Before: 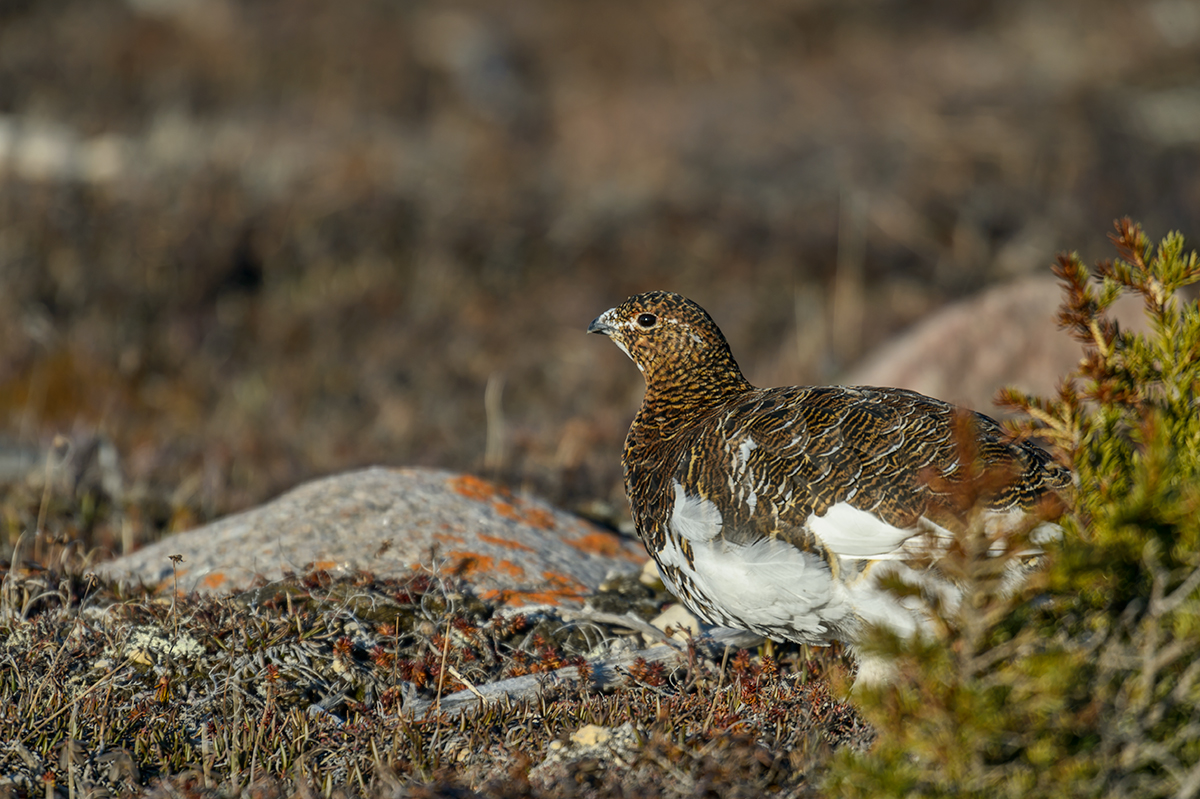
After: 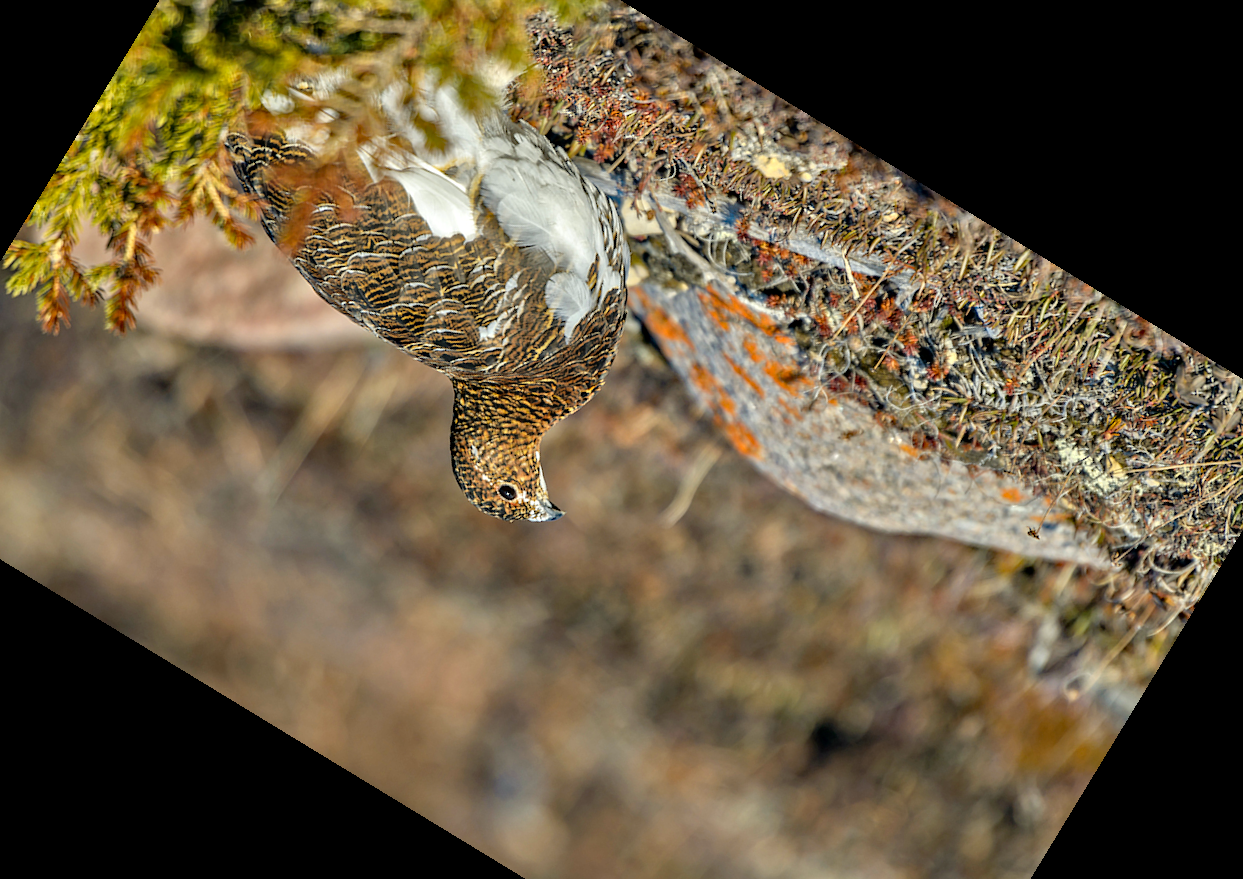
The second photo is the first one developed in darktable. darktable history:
tone equalizer: -7 EV 0.15 EV, -6 EV 0.6 EV, -5 EV 1.15 EV, -4 EV 1.33 EV, -3 EV 1.15 EV, -2 EV 0.6 EV, -1 EV 0.15 EV, mask exposure compensation -0.5 EV
haze removal: strength 0.29, distance 0.25, compatibility mode true, adaptive false
crop and rotate: angle 148.68°, left 9.111%, top 15.603%, right 4.588%, bottom 17.041%
